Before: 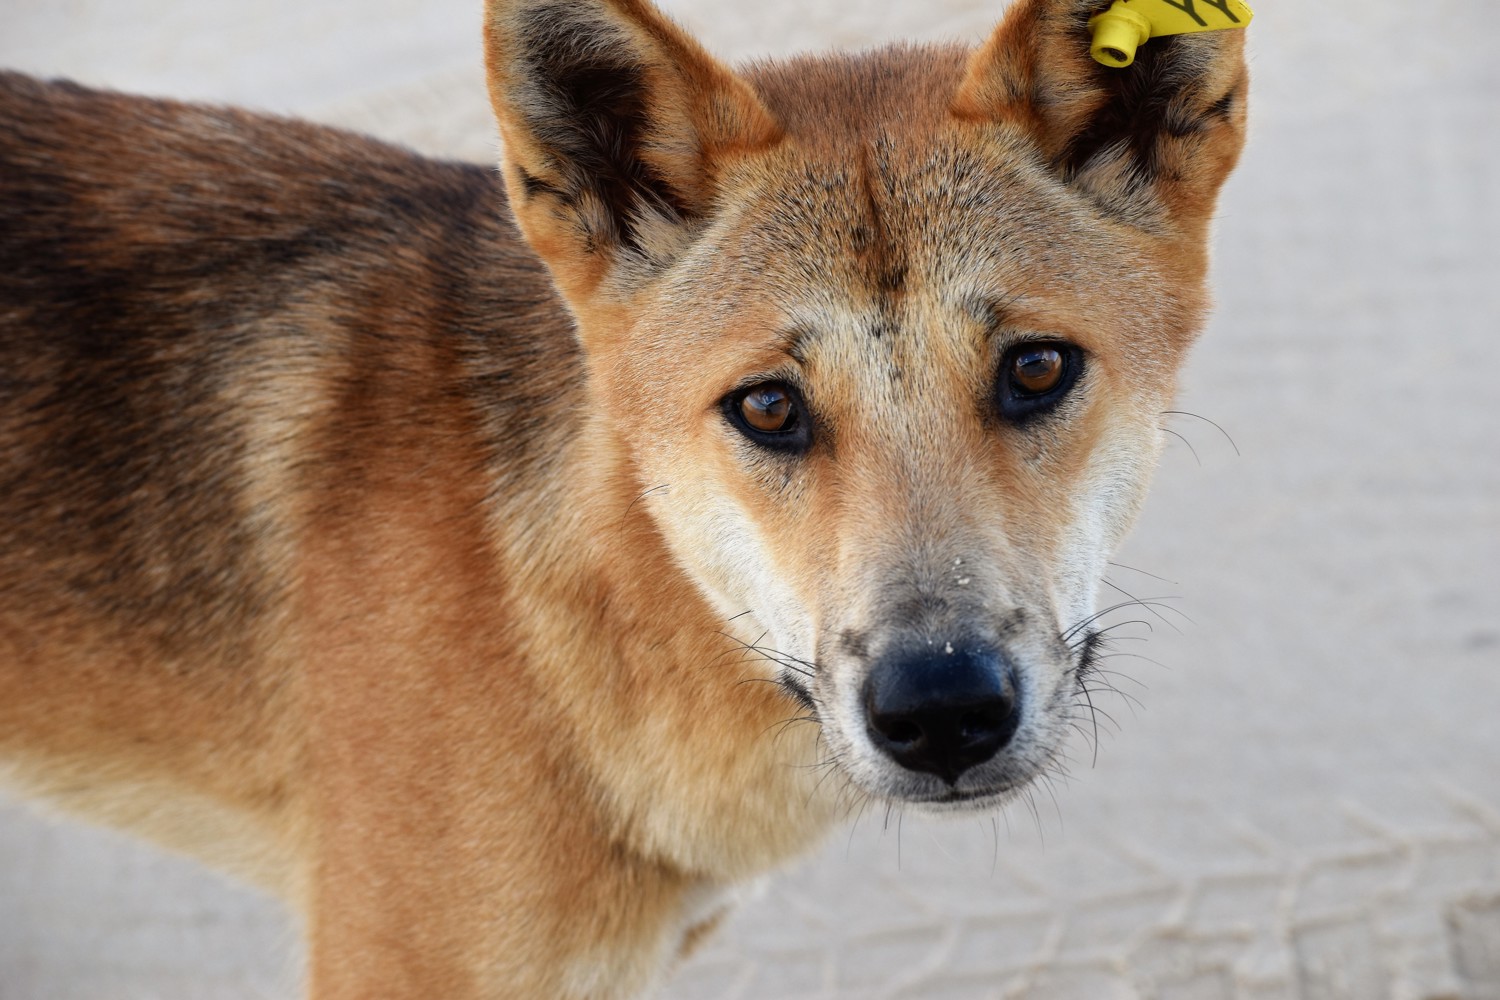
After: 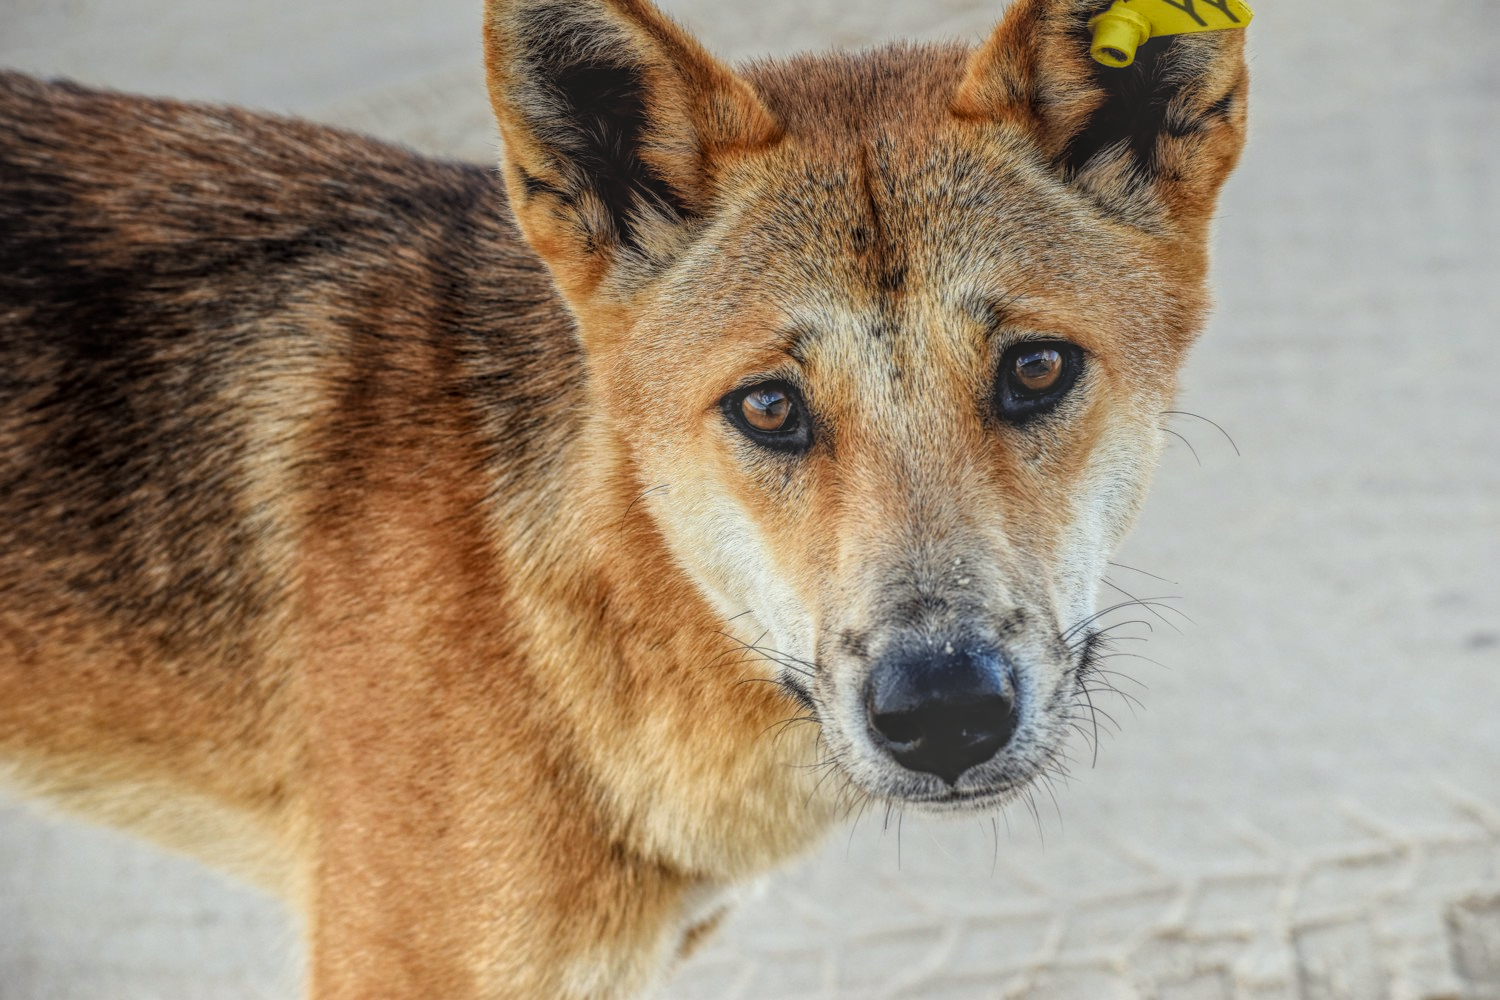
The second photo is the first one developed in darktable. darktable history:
tone curve: curves: ch0 [(0, 0) (0.004, 0.001) (0.133, 0.112) (0.325, 0.362) (0.832, 0.893) (1, 1)], color space Lab, linked channels, preserve colors none
color correction: highlights a* -2.68, highlights b* 2.57
graduated density: on, module defaults
local contrast: highlights 20%, shadows 30%, detail 200%, midtone range 0.2
